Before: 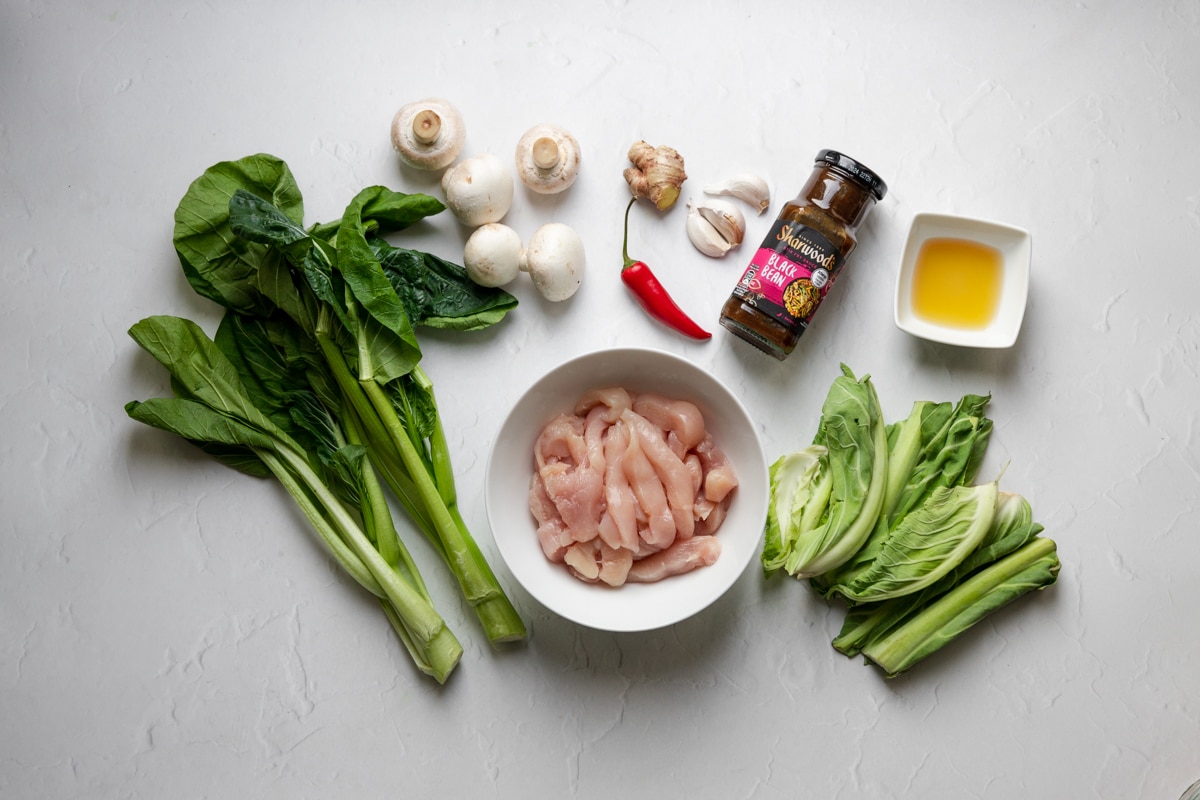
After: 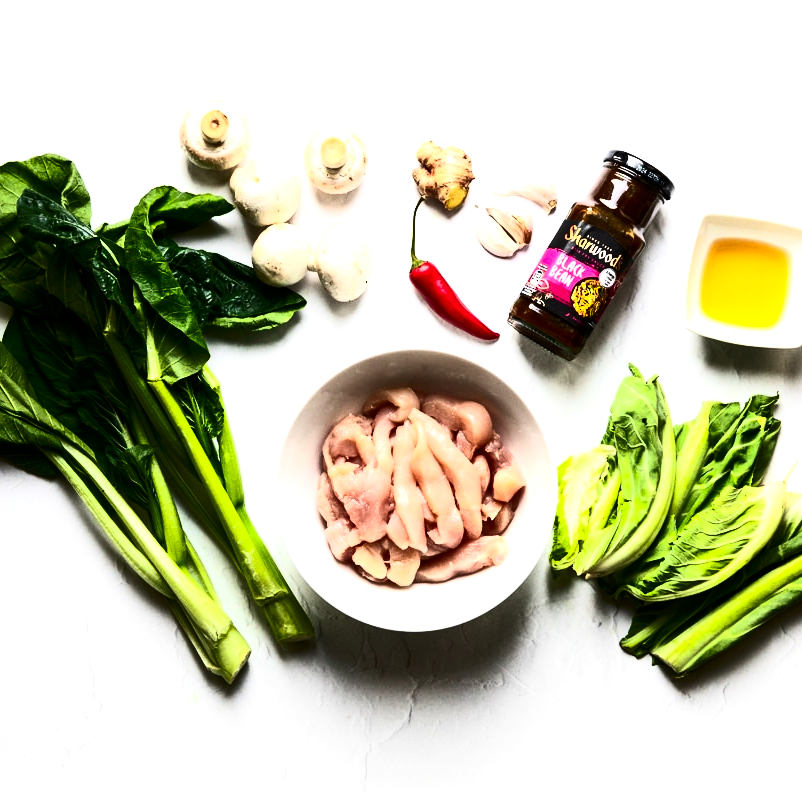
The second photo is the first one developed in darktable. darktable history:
color balance rgb: perceptual brilliance grading › highlights 14.29%, perceptual brilliance grading › mid-tones -5.92%, perceptual brilliance grading › shadows -26.83%, global vibrance 31.18%
tone equalizer: -8 EV -0.75 EV, -7 EV -0.7 EV, -6 EV -0.6 EV, -5 EV -0.4 EV, -3 EV 0.4 EV, -2 EV 0.6 EV, -1 EV 0.7 EV, +0 EV 0.75 EV, edges refinement/feathering 500, mask exposure compensation -1.57 EV, preserve details no
crop and rotate: left 17.732%, right 15.423%
contrast brightness saturation: contrast 0.4, brightness 0.1, saturation 0.21
